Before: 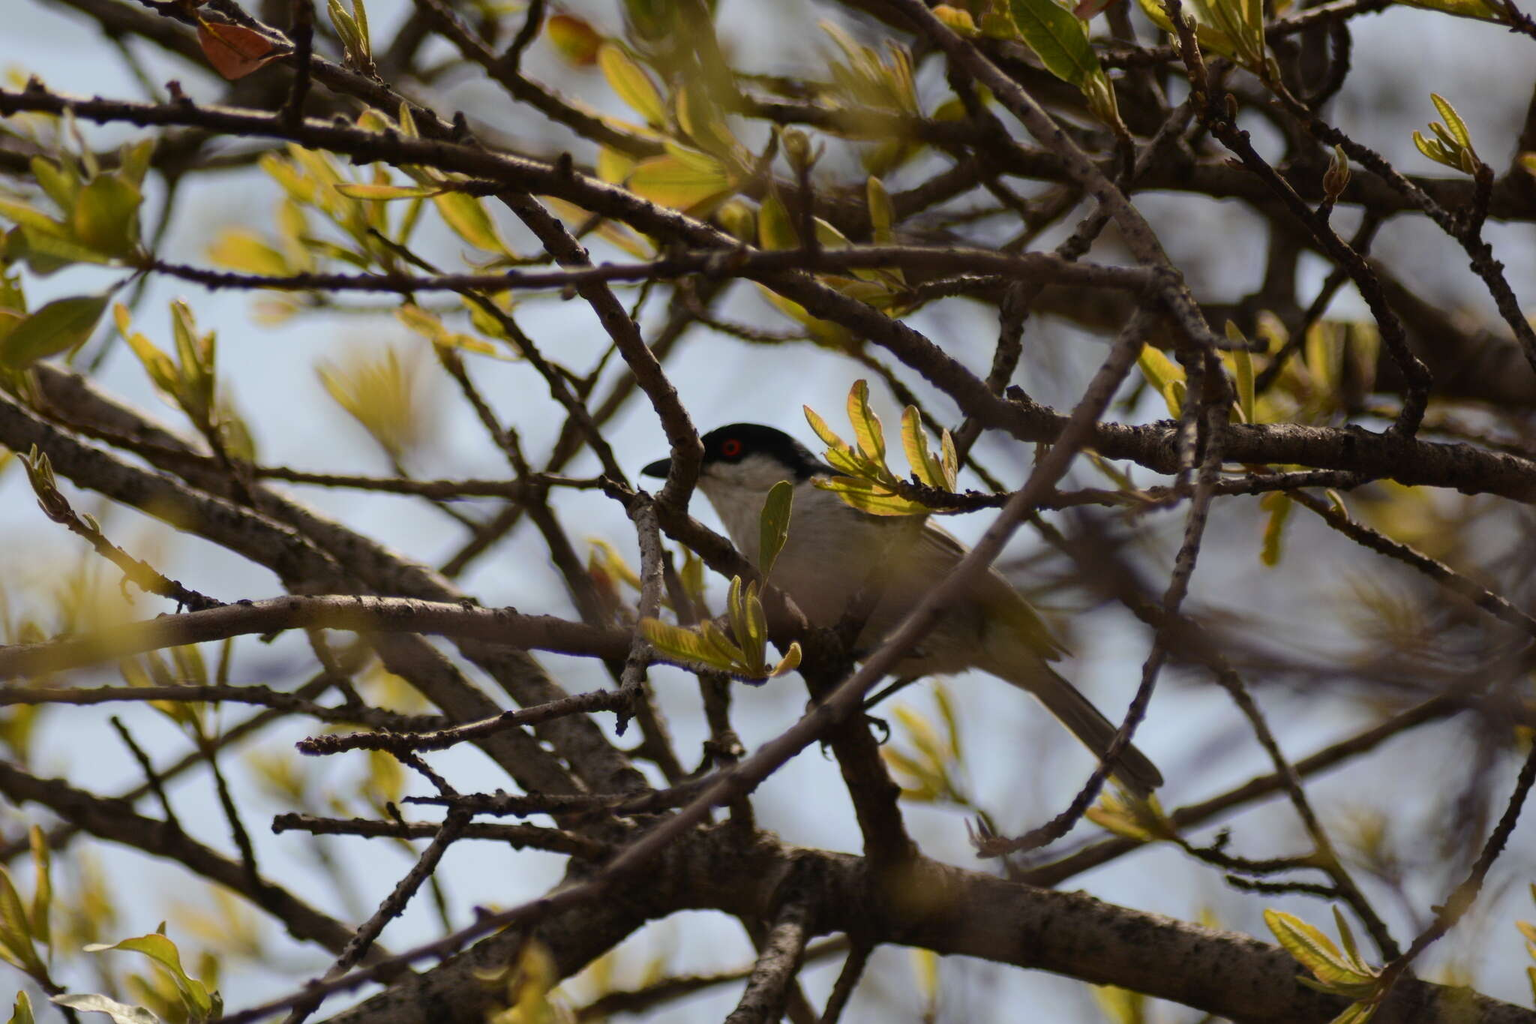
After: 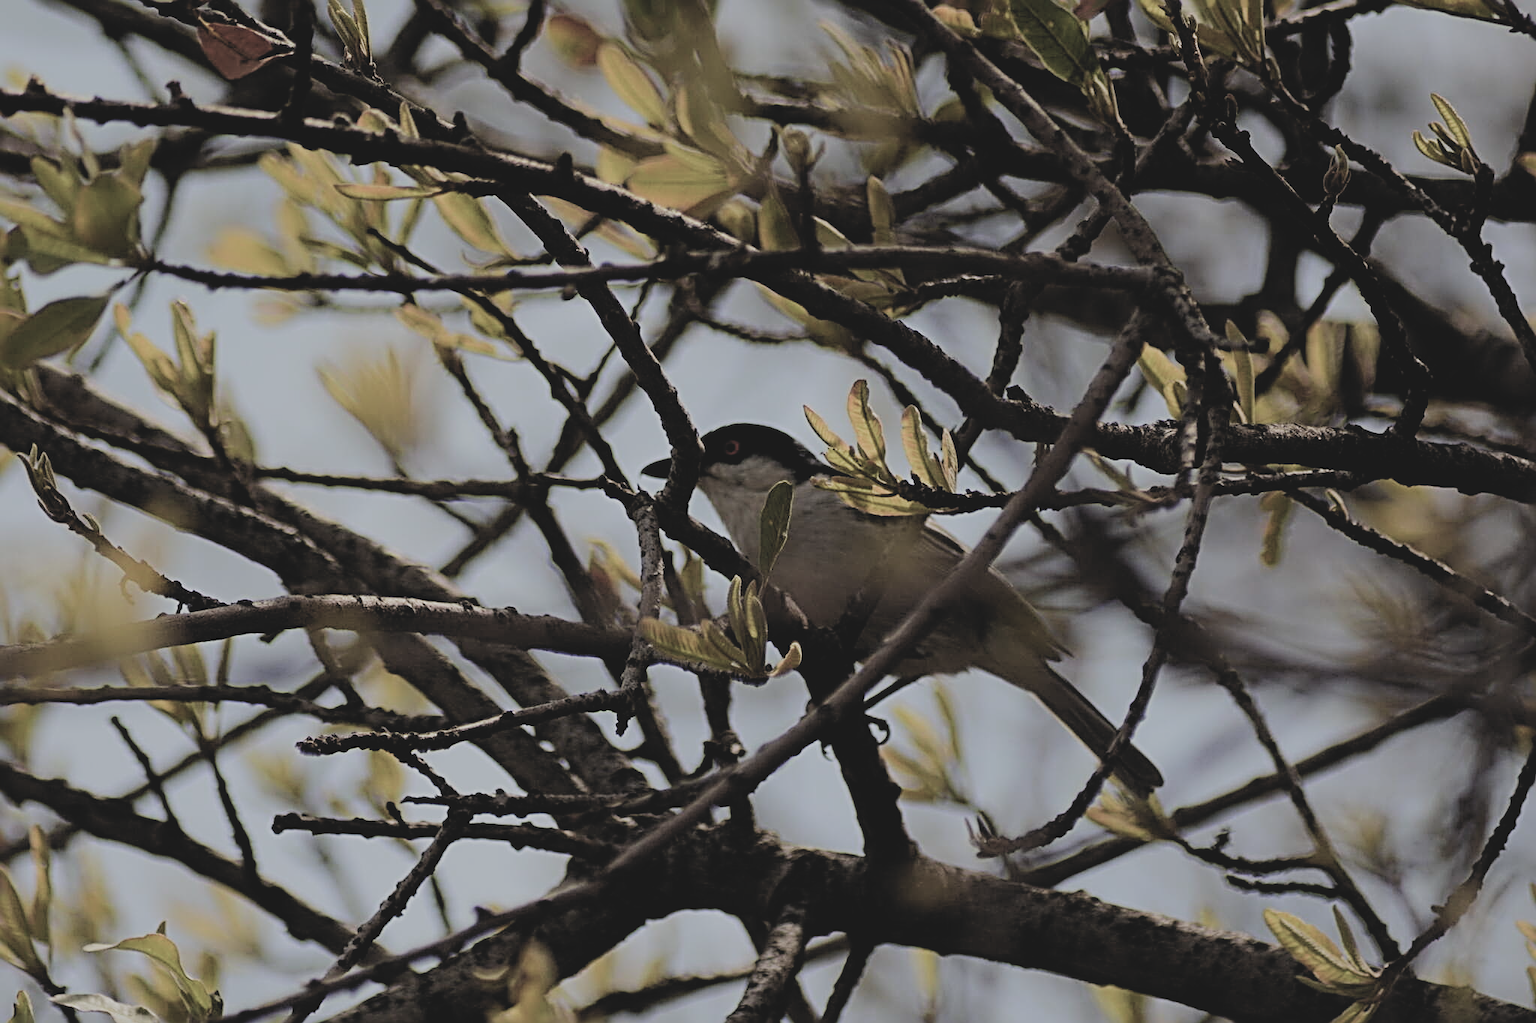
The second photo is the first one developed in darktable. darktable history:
contrast brightness saturation: contrast -0.194, saturation 0.185
sharpen: radius 3.695, amount 0.922
exposure: compensate exposure bias true, compensate highlight preservation false
filmic rgb: black relative exposure -5.01 EV, white relative exposure 3.96 EV, threshold 3.02 EV, hardness 2.89, contrast 1.099, highlights saturation mix -21.18%, color science v5 (2021), contrast in shadows safe, contrast in highlights safe, enable highlight reconstruction true
